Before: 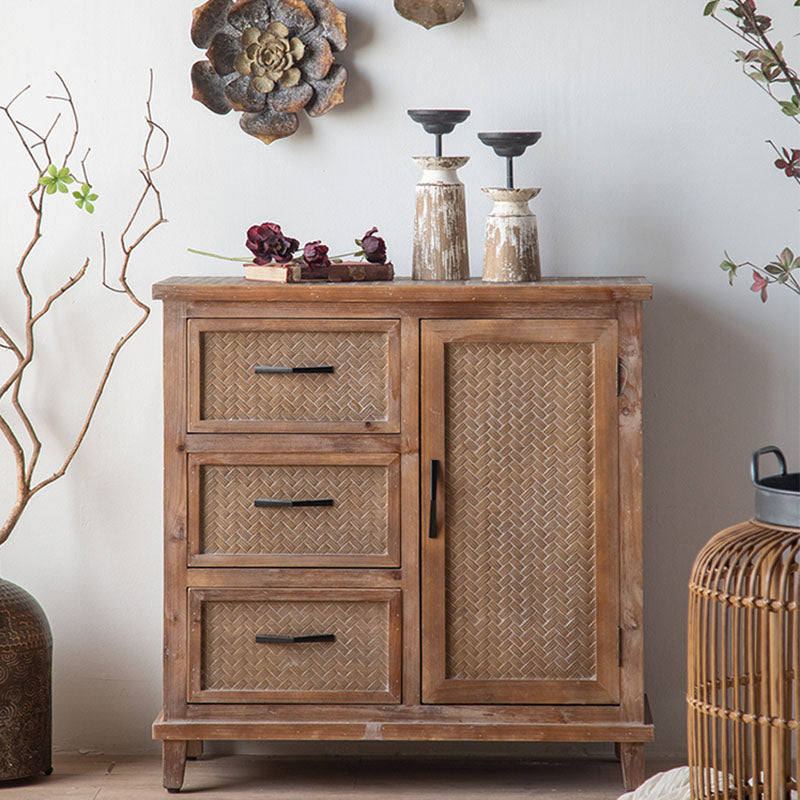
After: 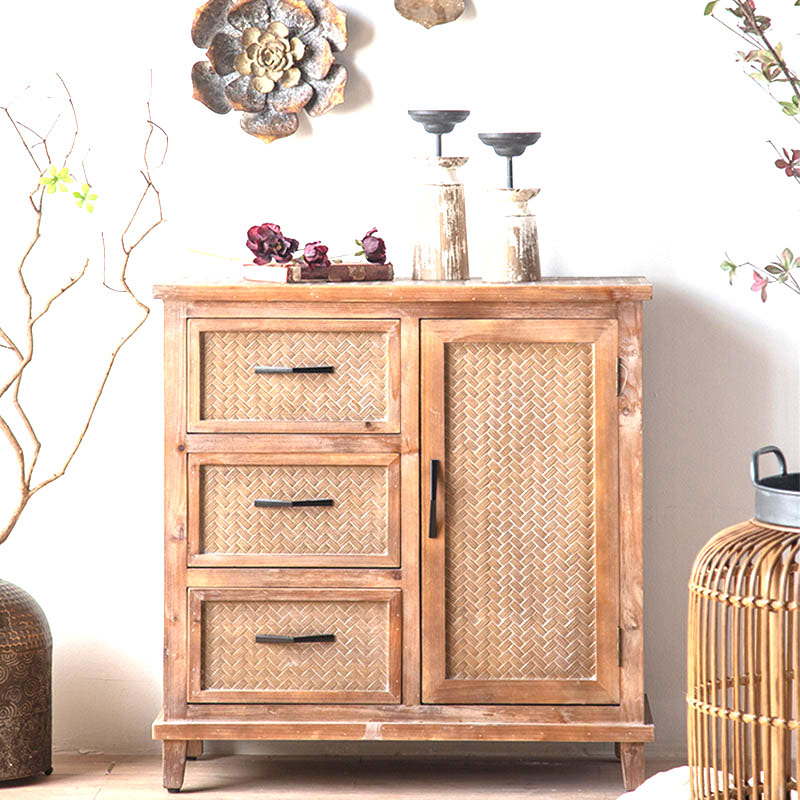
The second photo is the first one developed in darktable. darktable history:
exposure: black level correction 0, exposure 1.466 EV, compensate exposure bias true, compensate highlight preservation false
